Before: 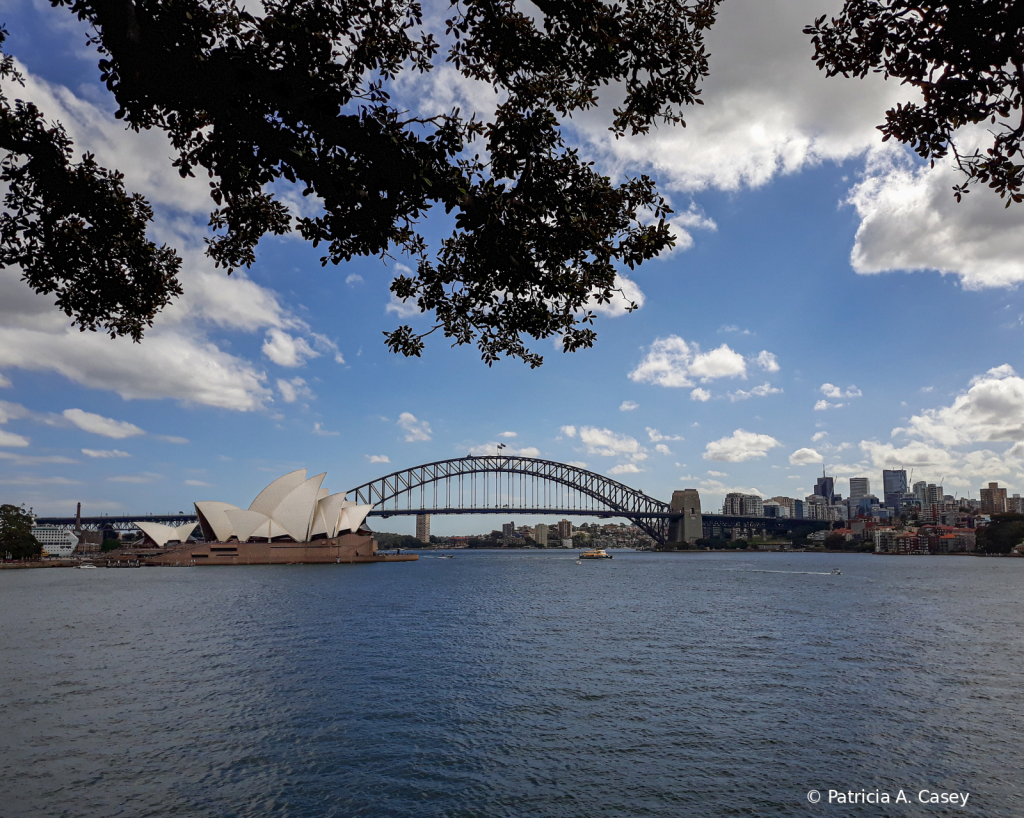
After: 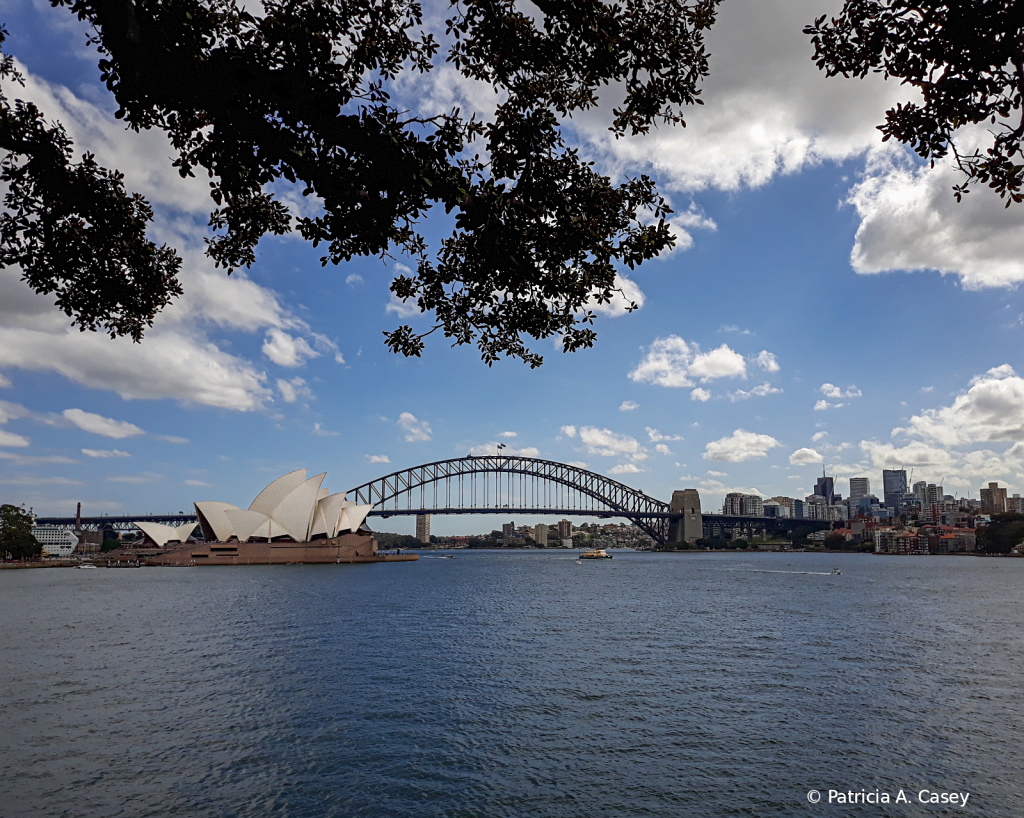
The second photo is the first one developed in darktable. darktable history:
sharpen: amount 0.211
